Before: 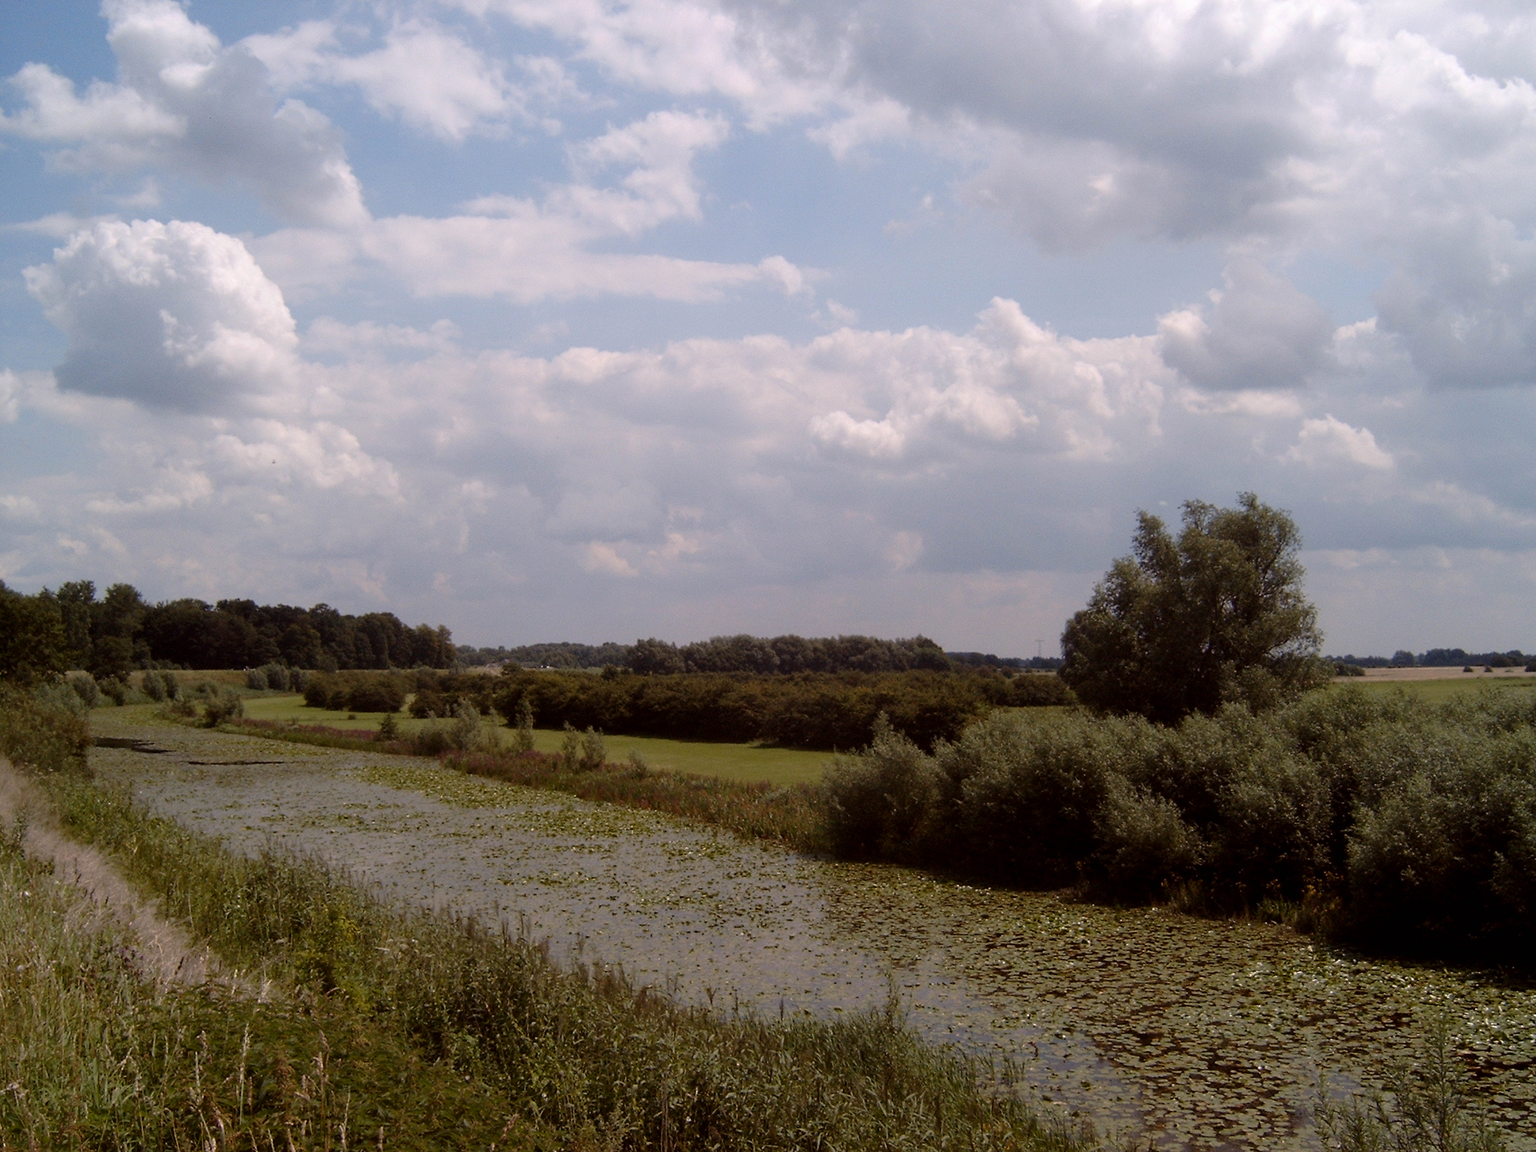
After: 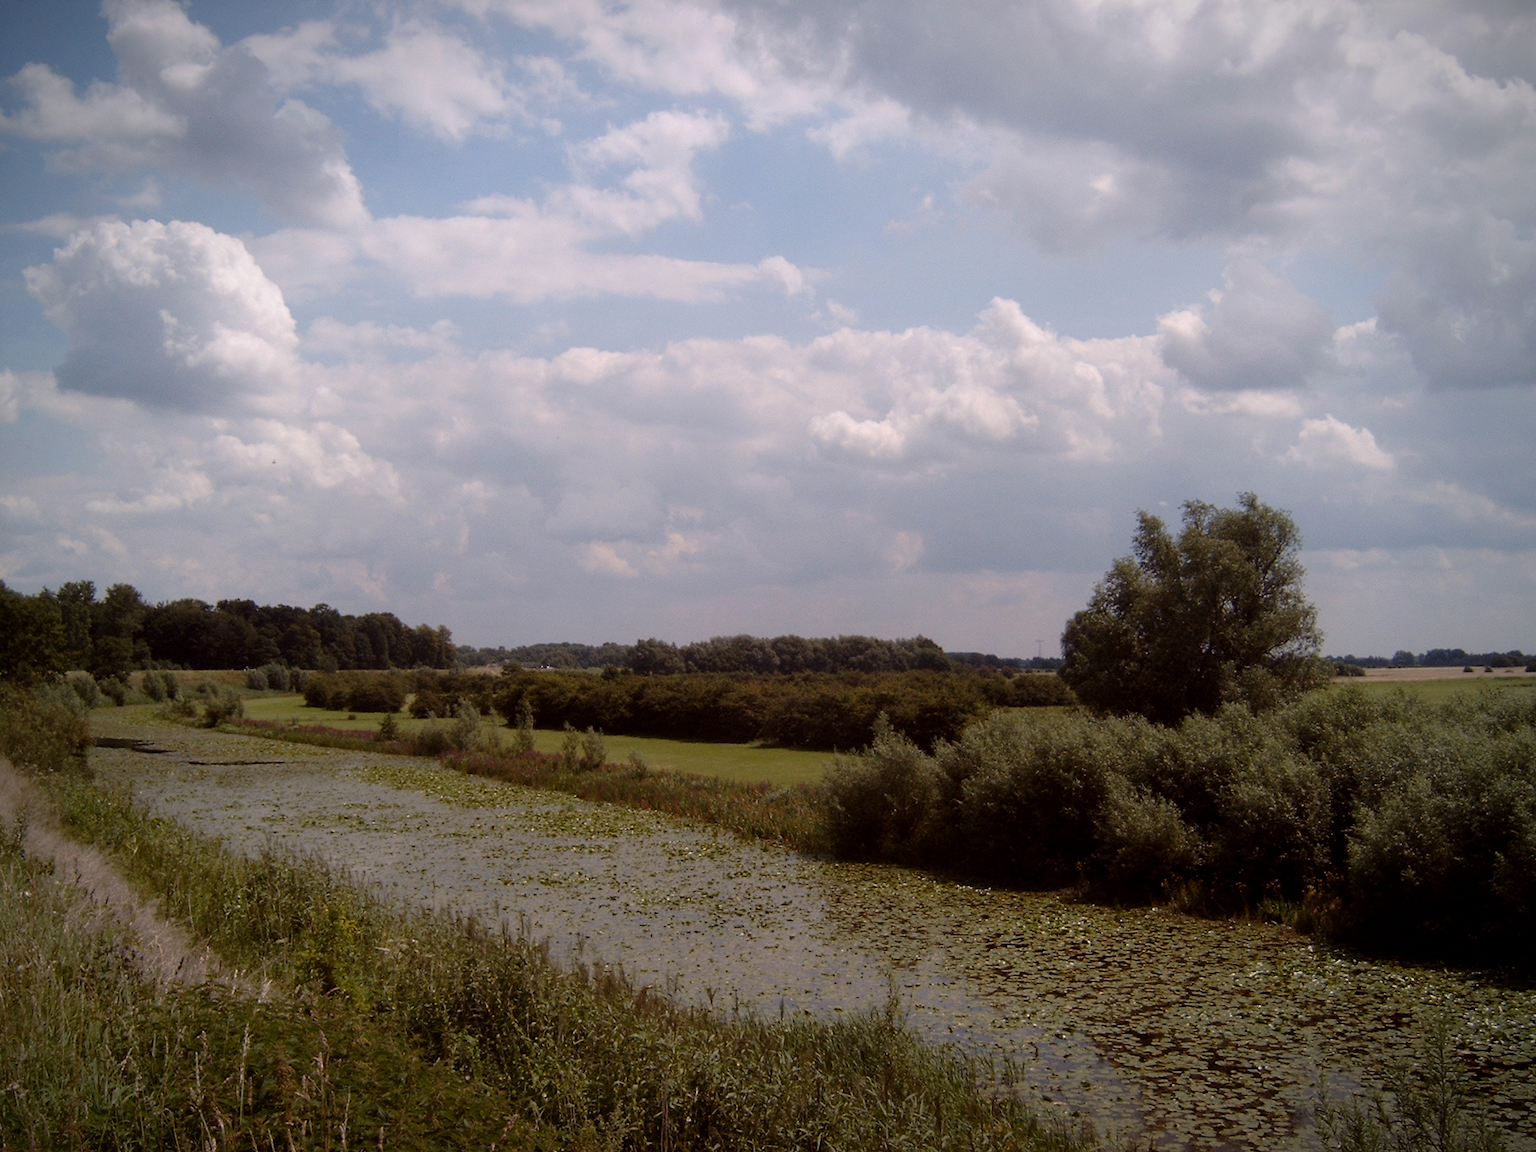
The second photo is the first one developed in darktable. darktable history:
vignetting: fall-off radius 59.86%, brightness -0.635, saturation -0.01, automatic ratio true
